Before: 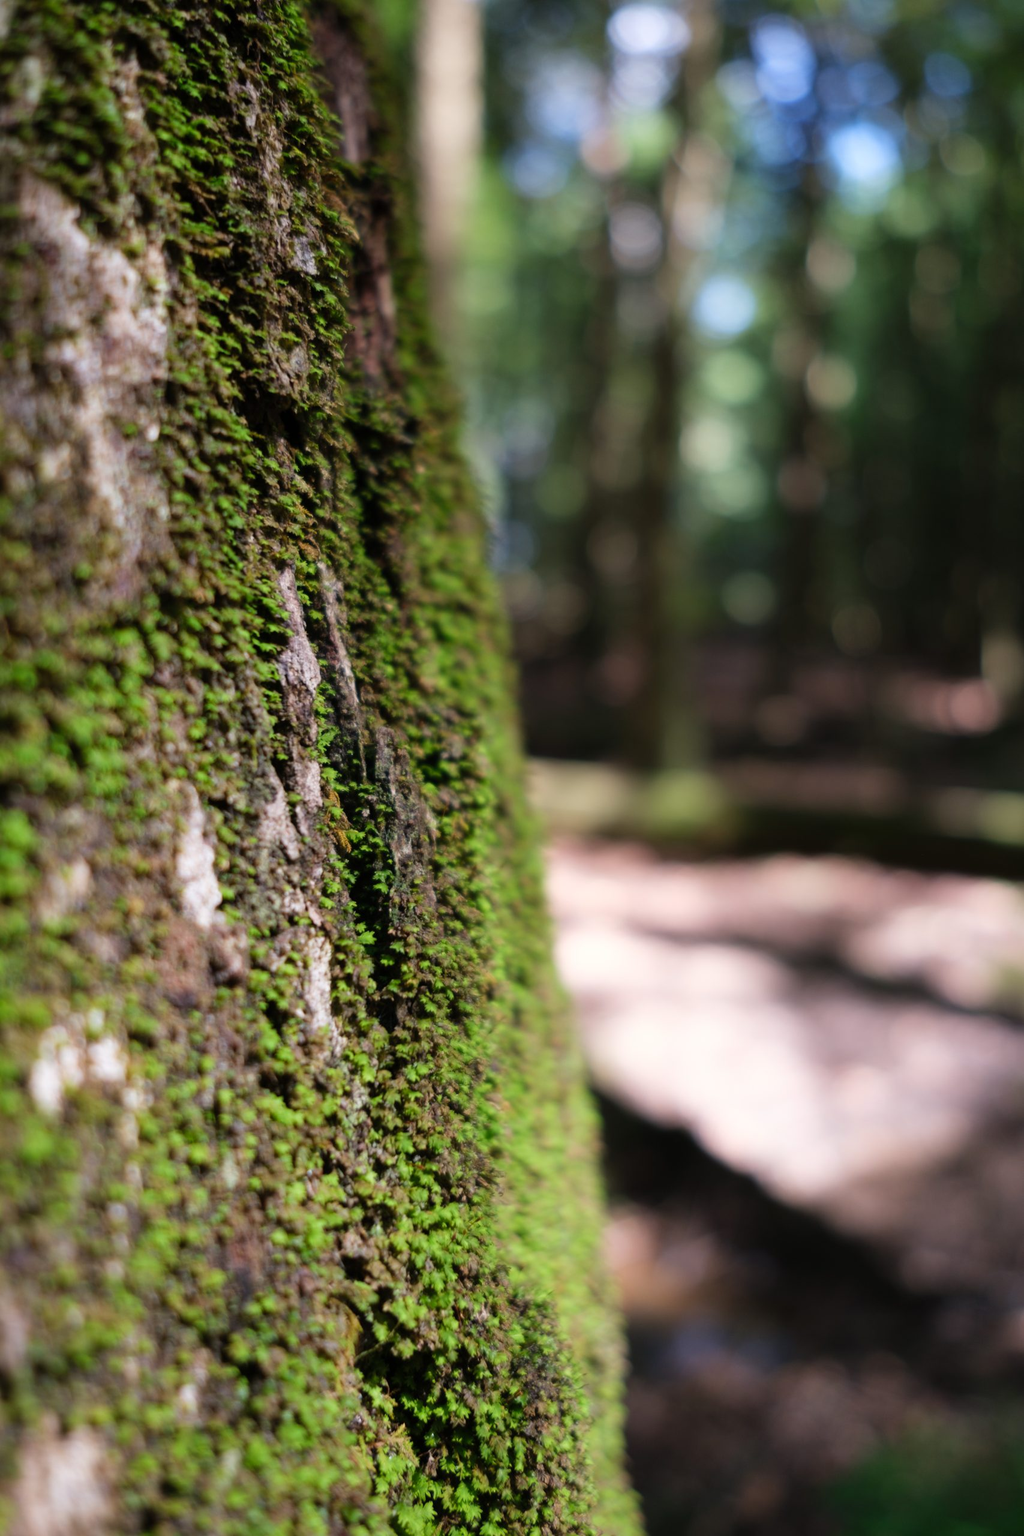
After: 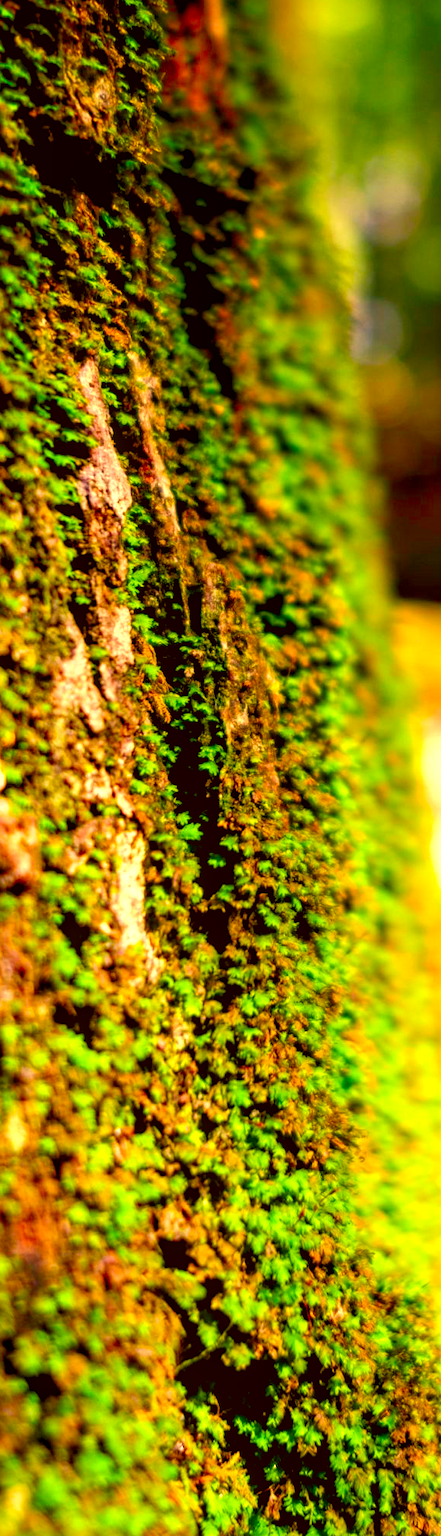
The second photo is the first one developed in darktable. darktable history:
crop and rotate: left 21.296%, top 18.691%, right 44.938%, bottom 3.004%
color correction: highlights a* 10.46, highlights b* 30.37, shadows a* 2.67, shadows b* 18.06, saturation 1.73
local contrast: on, module defaults
shadows and highlights: shadows -68.73, highlights 36.33, soften with gaussian
exposure: black level correction 0.001, exposure 0.965 EV, compensate exposure bias true, compensate highlight preservation false
color balance rgb: global offset › luminance -1.435%, perceptual saturation grading › global saturation 34.844%, perceptual saturation grading › highlights -29.843%, perceptual saturation grading › shadows 34.998%
